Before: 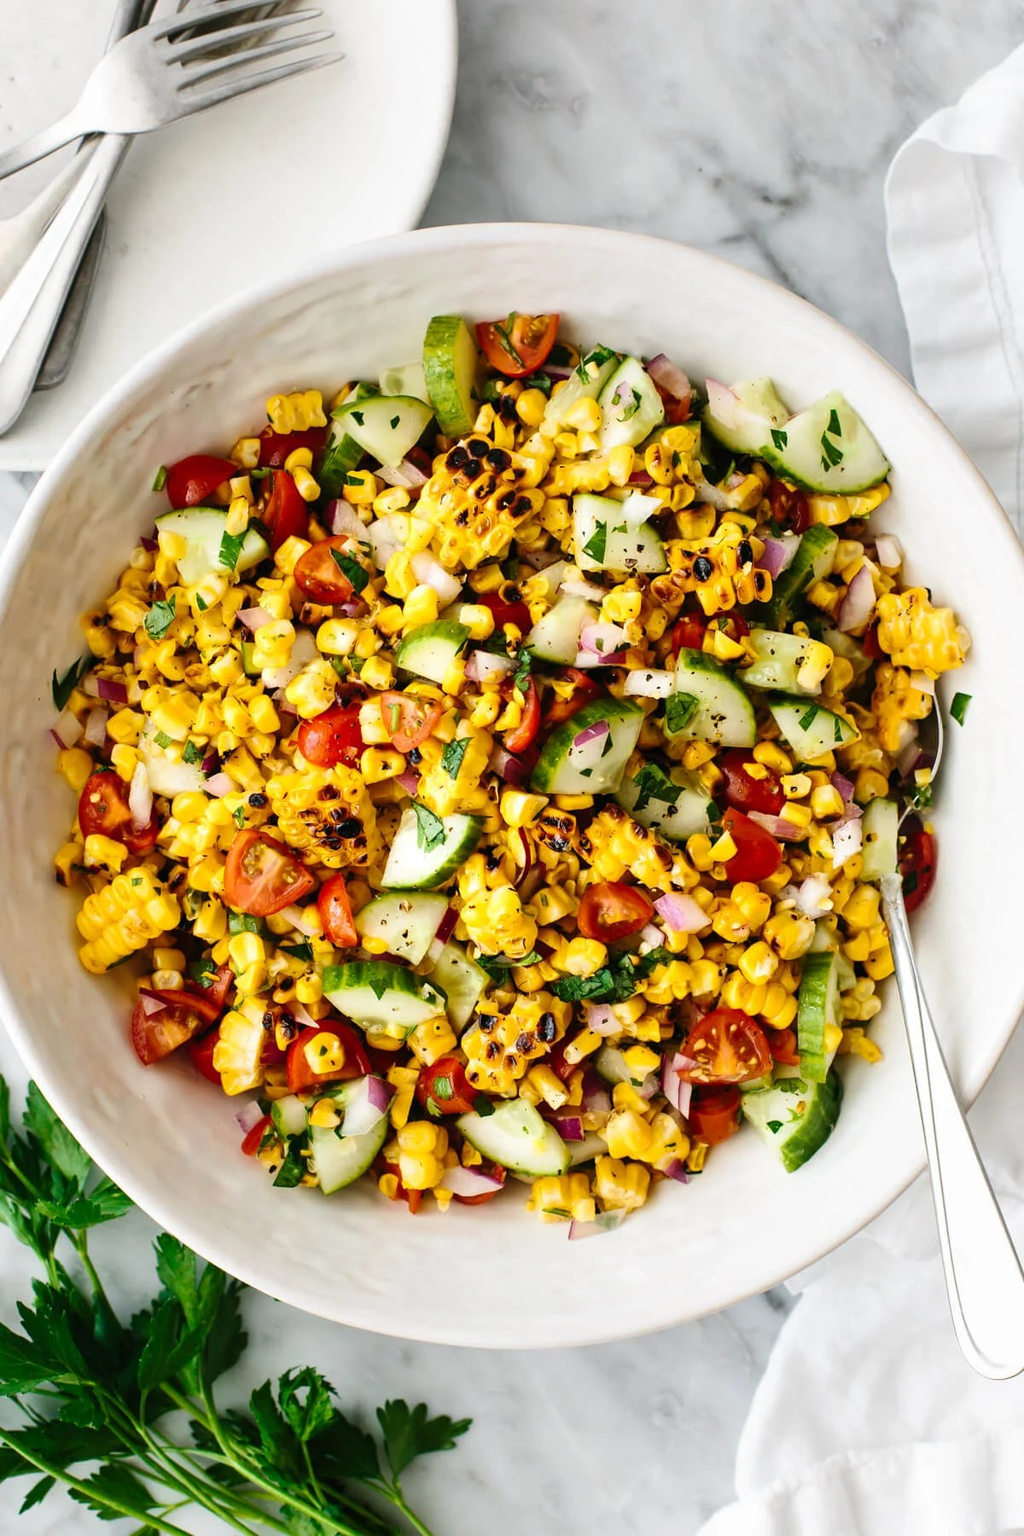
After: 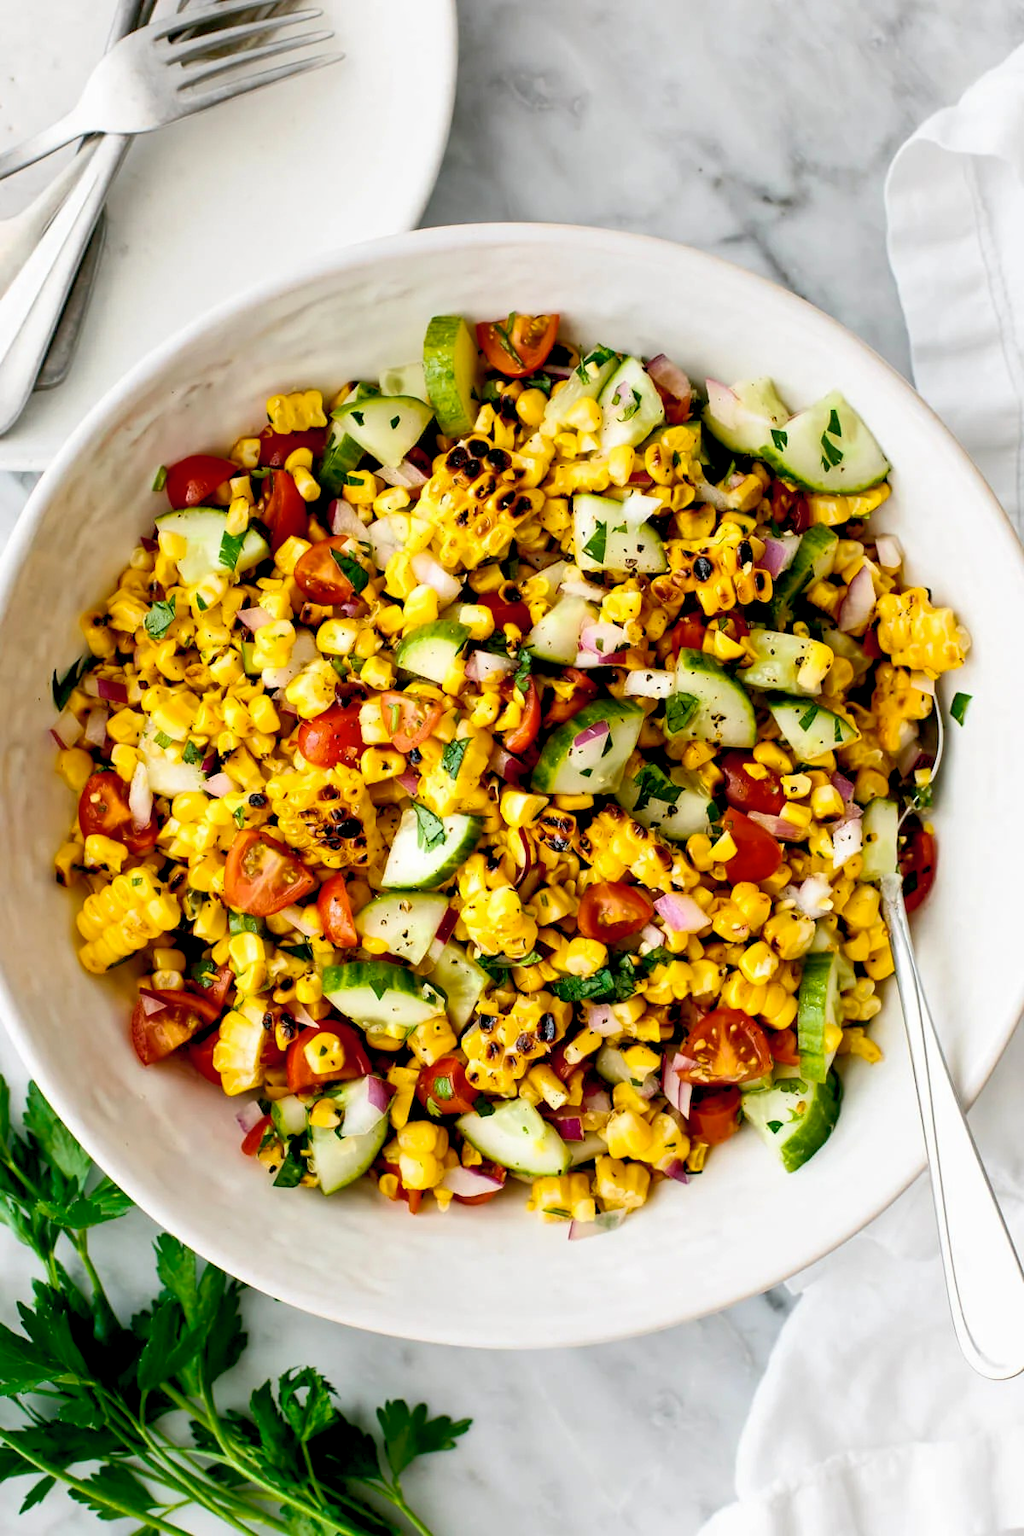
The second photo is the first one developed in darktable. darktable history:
color balance rgb: global offset › luminance -0.855%, perceptual saturation grading › global saturation 0.56%, global vibrance 20%
shadows and highlights: shadows 42.88, highlights 7.78
